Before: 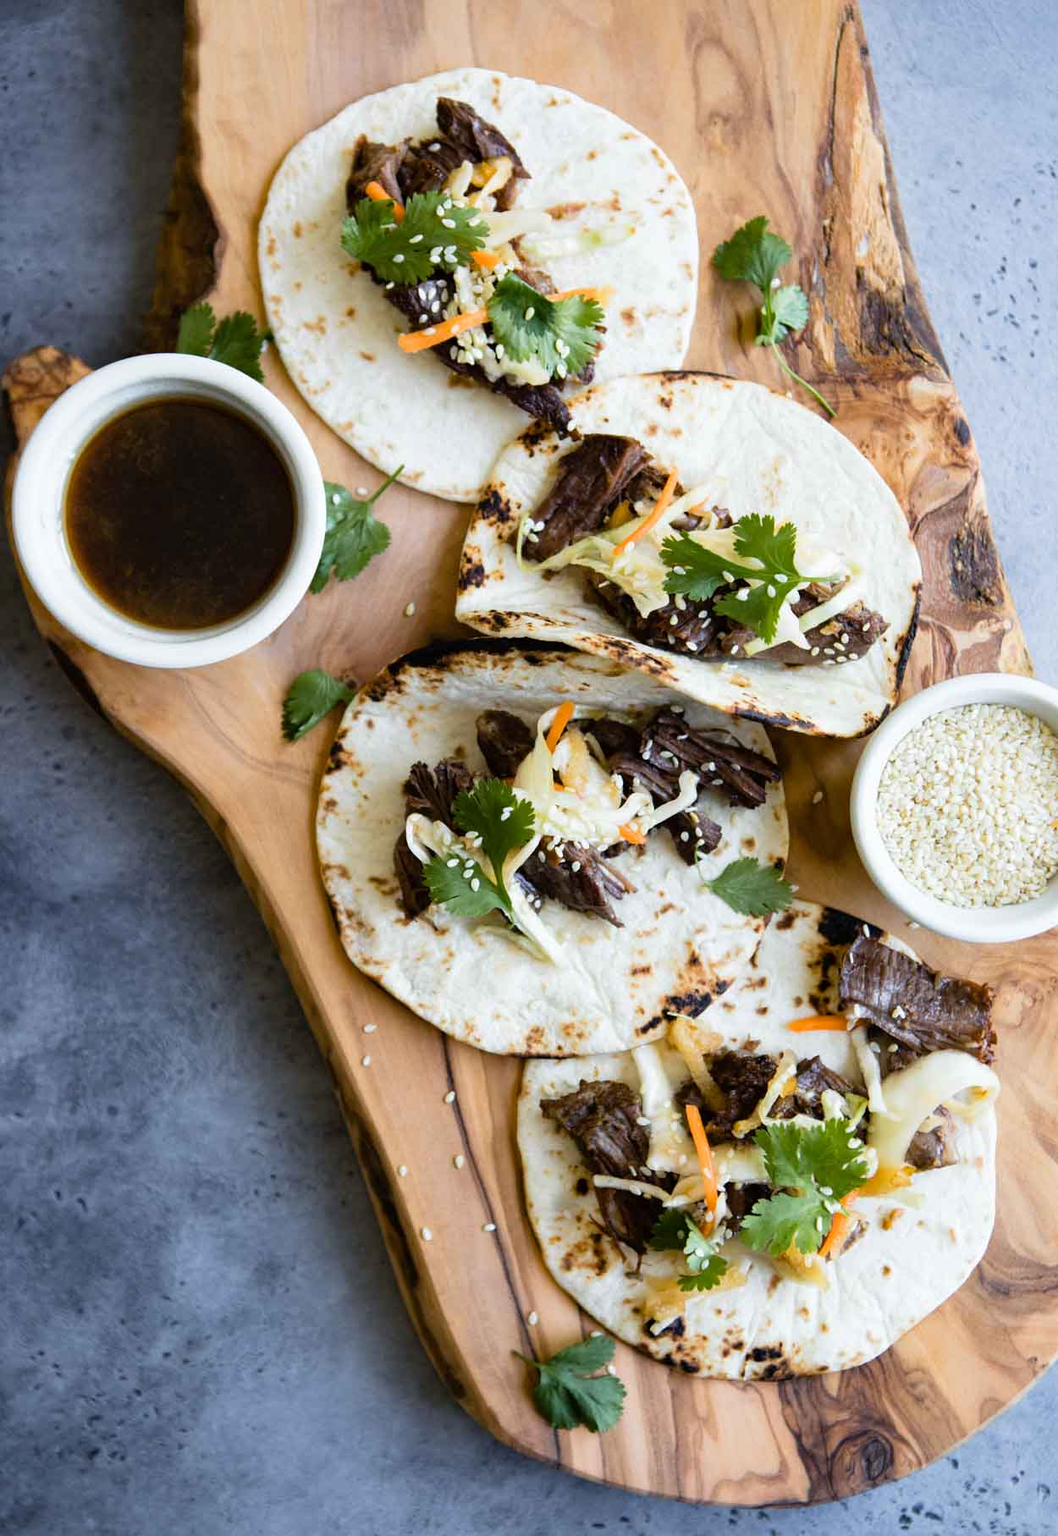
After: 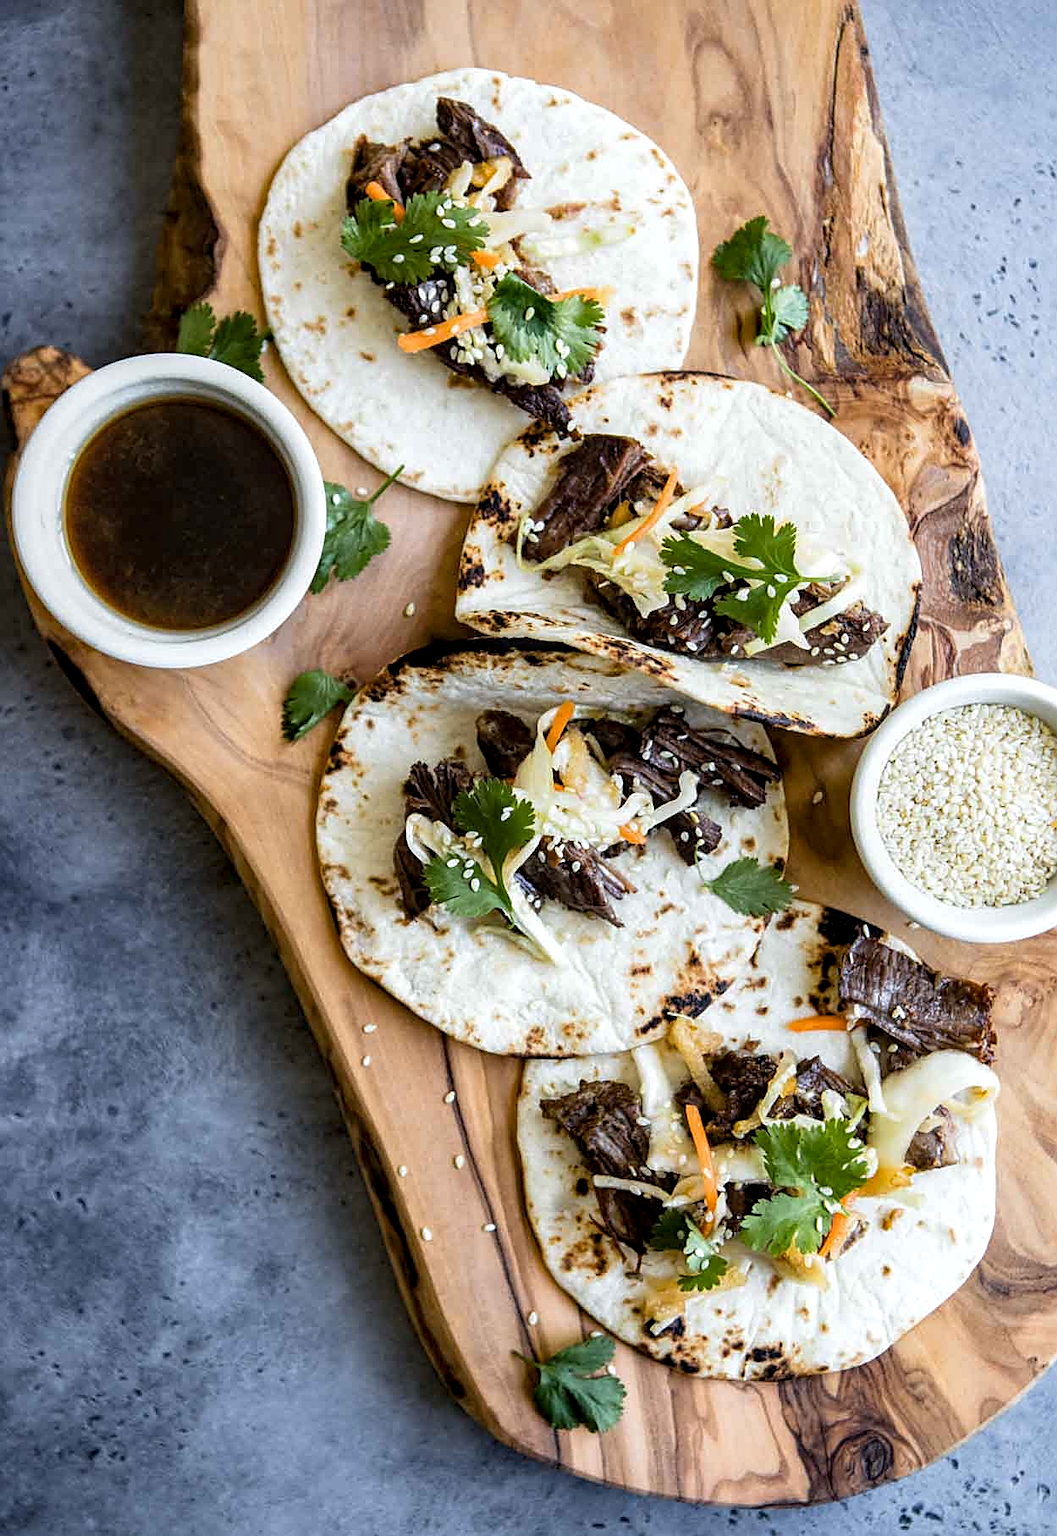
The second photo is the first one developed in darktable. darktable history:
sharpen: on, module defaults
local contrast: highlights 41%, shadows 62%, detail 137%, midtone range 0.515
